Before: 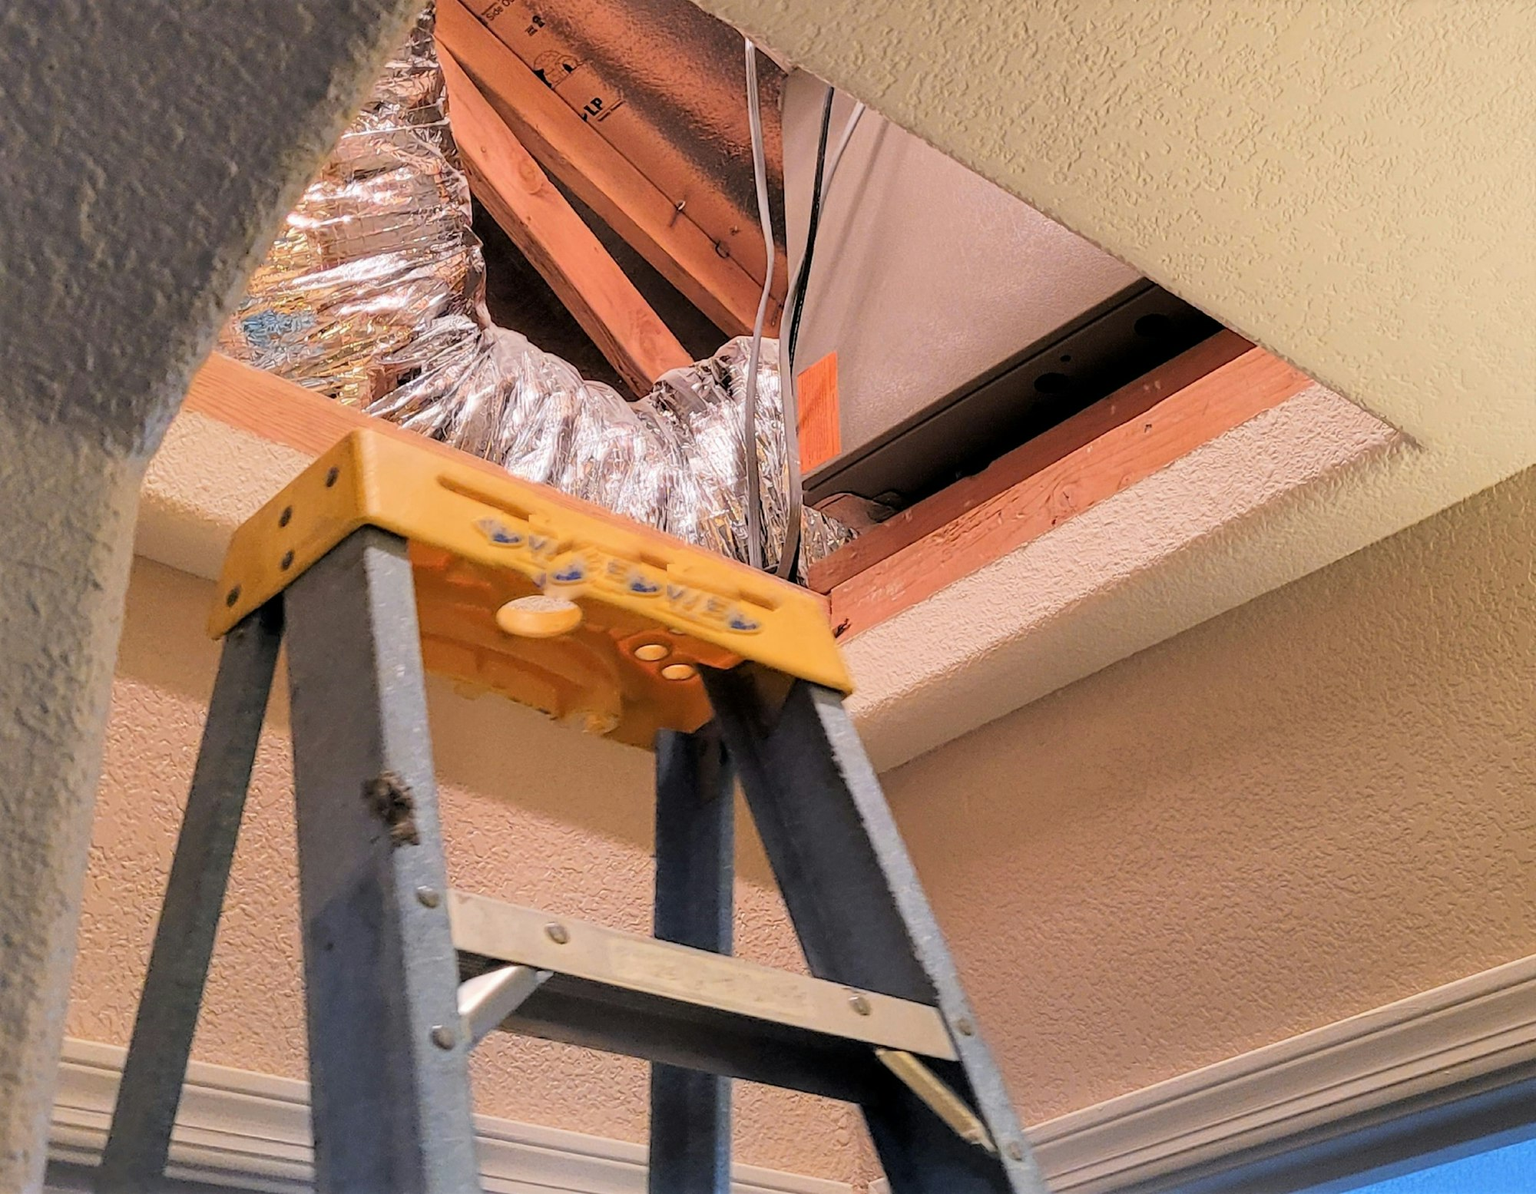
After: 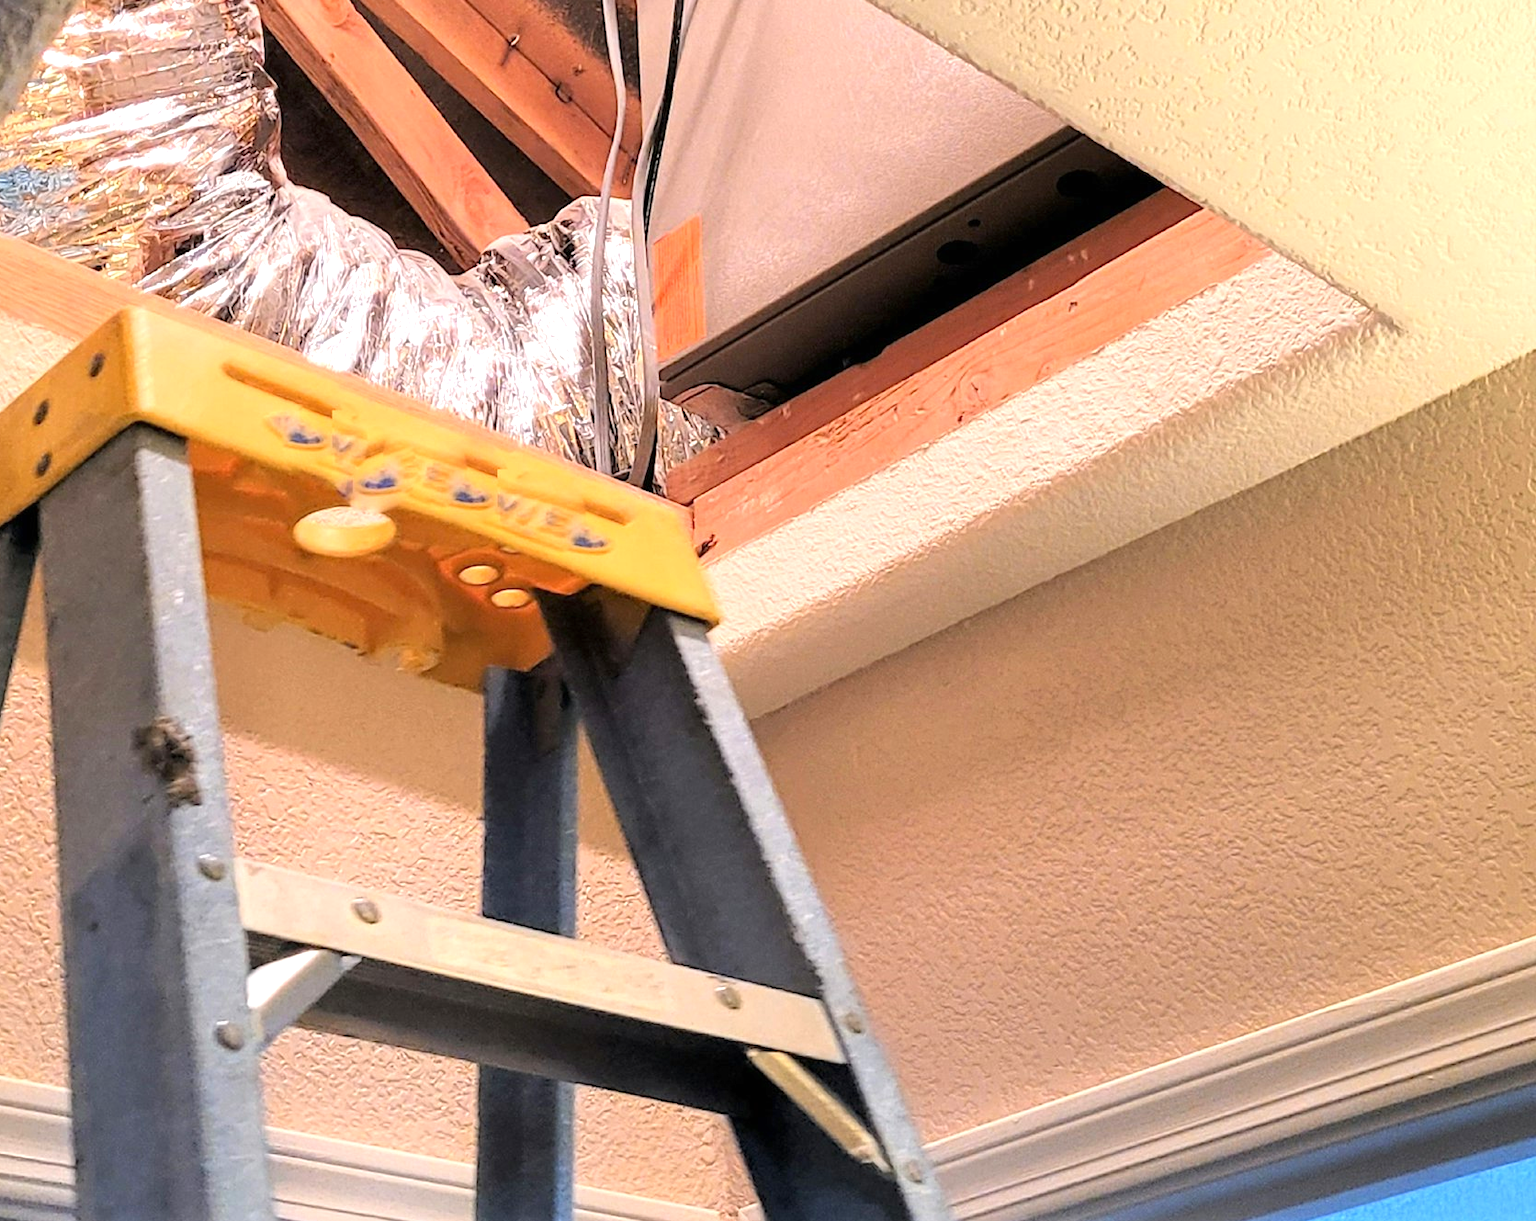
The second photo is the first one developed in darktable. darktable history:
exposure: black level correction 0, exposure 0.698 EV, compensate highlight preservation false
crop: left 16.376%, top 14.461%
